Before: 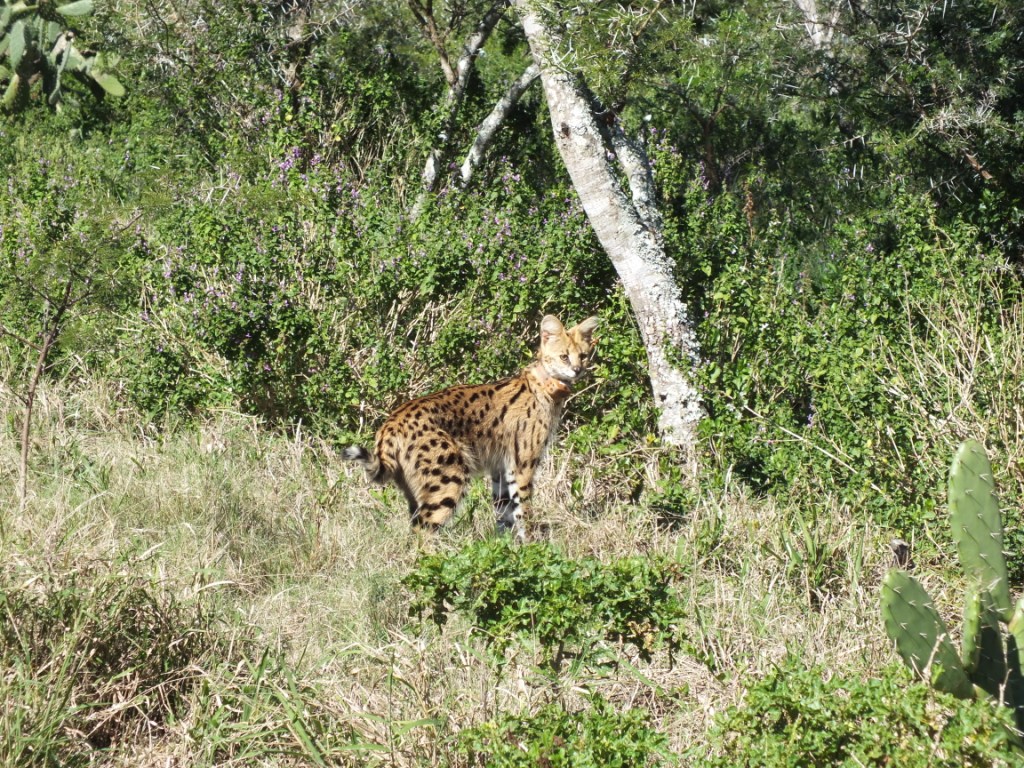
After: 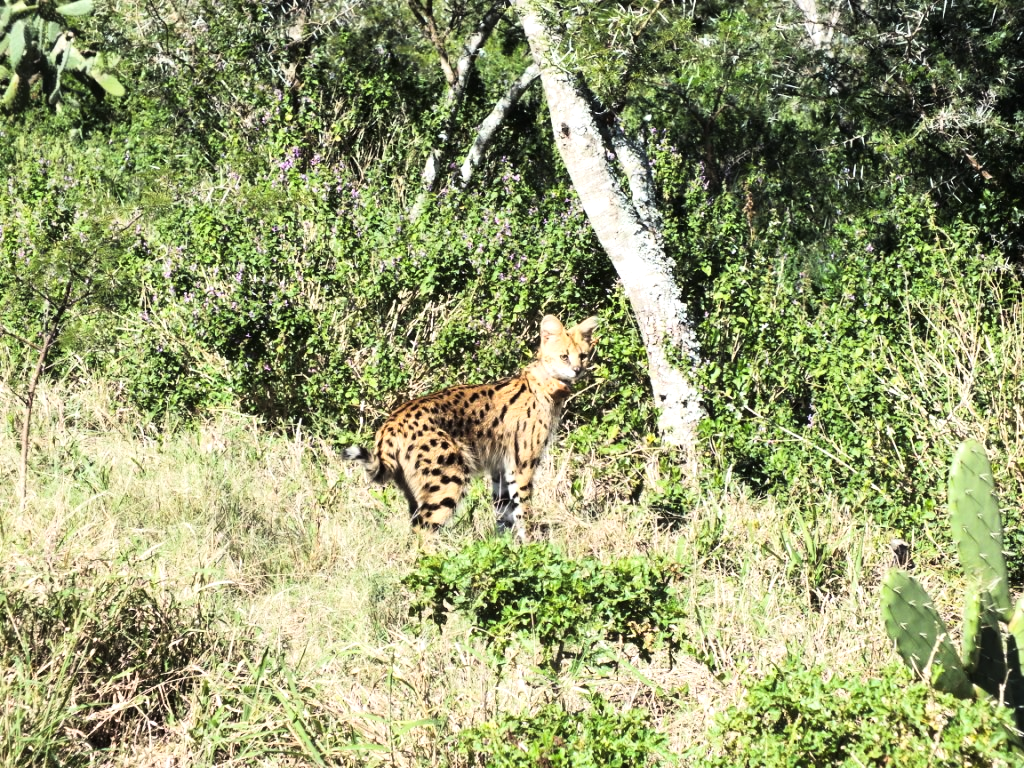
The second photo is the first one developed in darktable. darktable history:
color zones: curves: ch0 [(0, 0.5) (0.143, 0.5) (0.286, 0.5) (0.429, 0.5) (0.571, 0.5) (0.714, 0.476) (0.857, 0.5) (1, 0.5)]; ch2 [(0, 0.5) (0.143, 0.5) (0.286, 0.5) (0.429, 0.5) (0.571, 0.5) (0.714, 0.487) (0.857, 0.5) (1, 0.5)]
tone curve: curves: ch0 [(0, 0) (0.137, 0.063) (0.255, 0.176) (0.502, 0.502) (0.749, 0.839) (1, 1)], color space Lab, linked channels, preserve colors none
exposure: exposure 0.376 EV, compensate highlight preservation false
